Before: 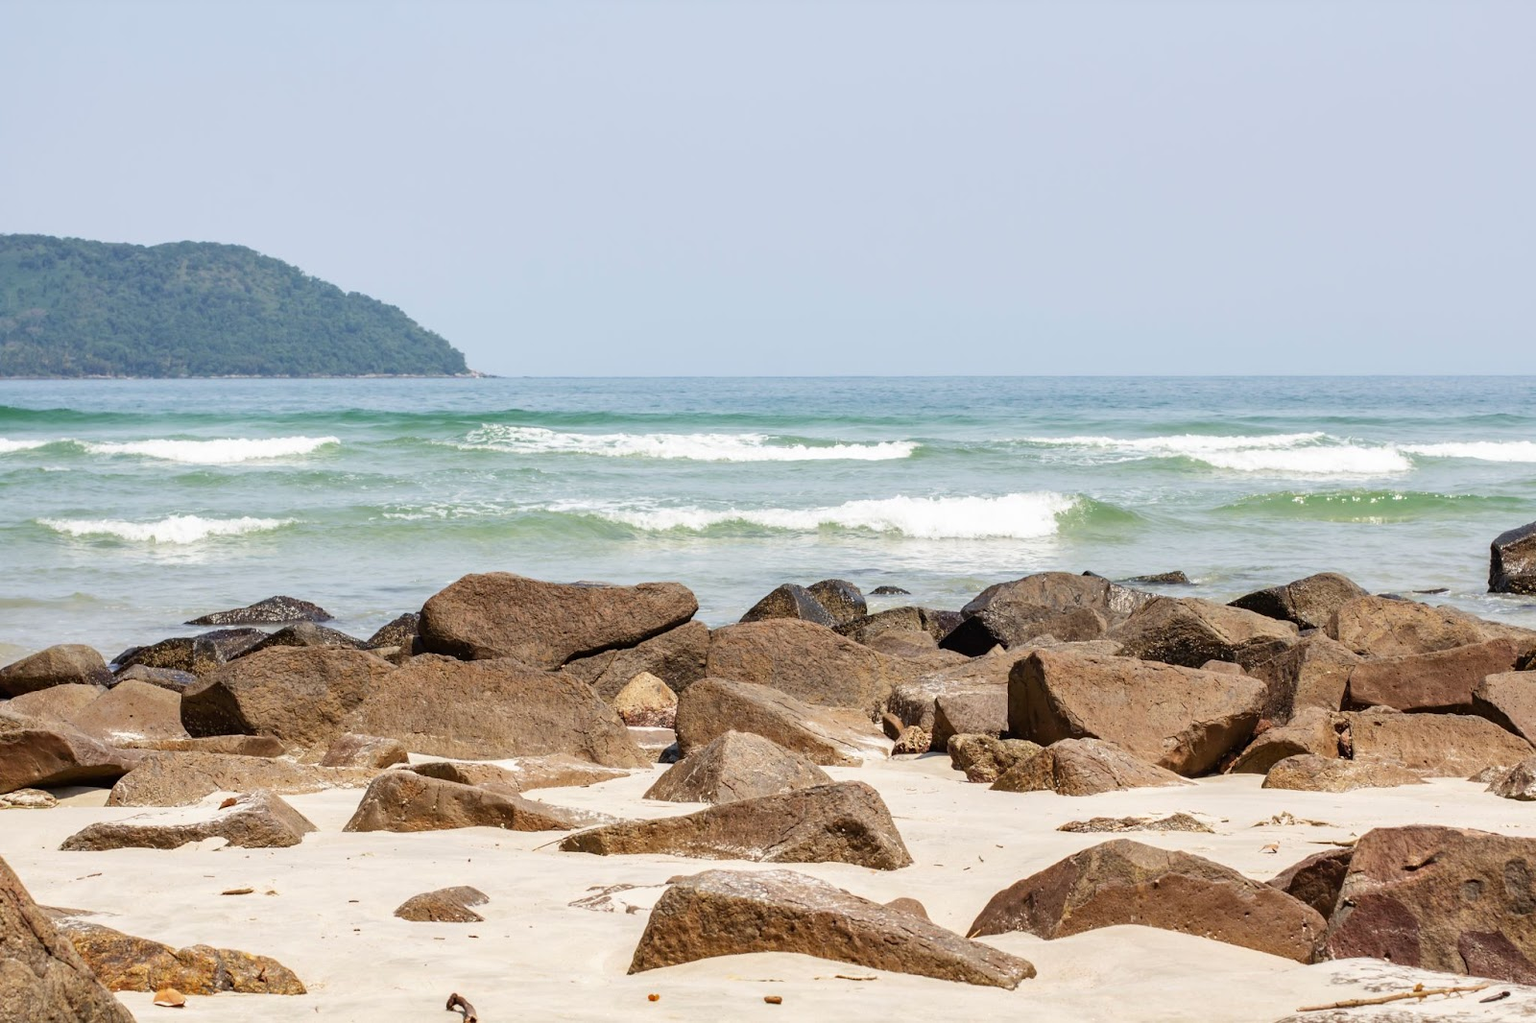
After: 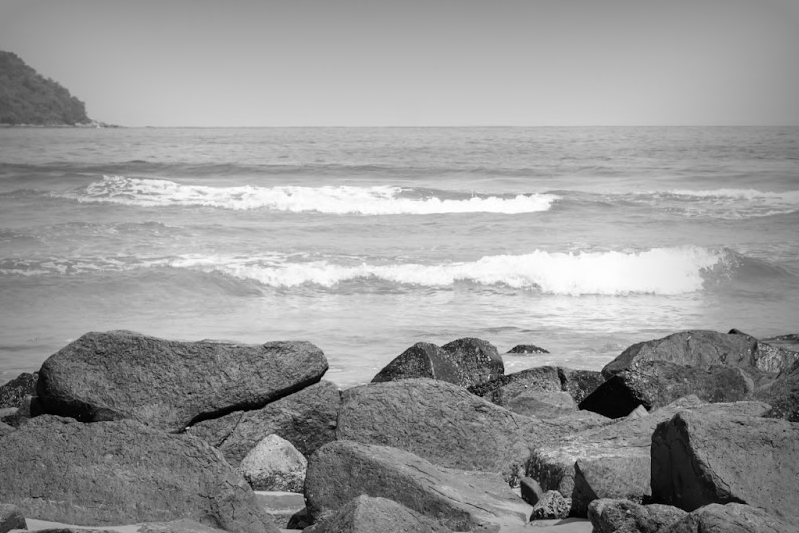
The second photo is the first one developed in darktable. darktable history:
vignetting: fall-off start 53.2%, brightness -0.594, saturation 0, automatic ratio true, width/height ratio 1.313, shape 0.22, unbound false
crop: left 25%, top 25%, right 25%, bottom 25%
contrast brightness saturation: contrast 0.07
color contrast: green-magenta contrast 0, blue-yellow contrast 0
